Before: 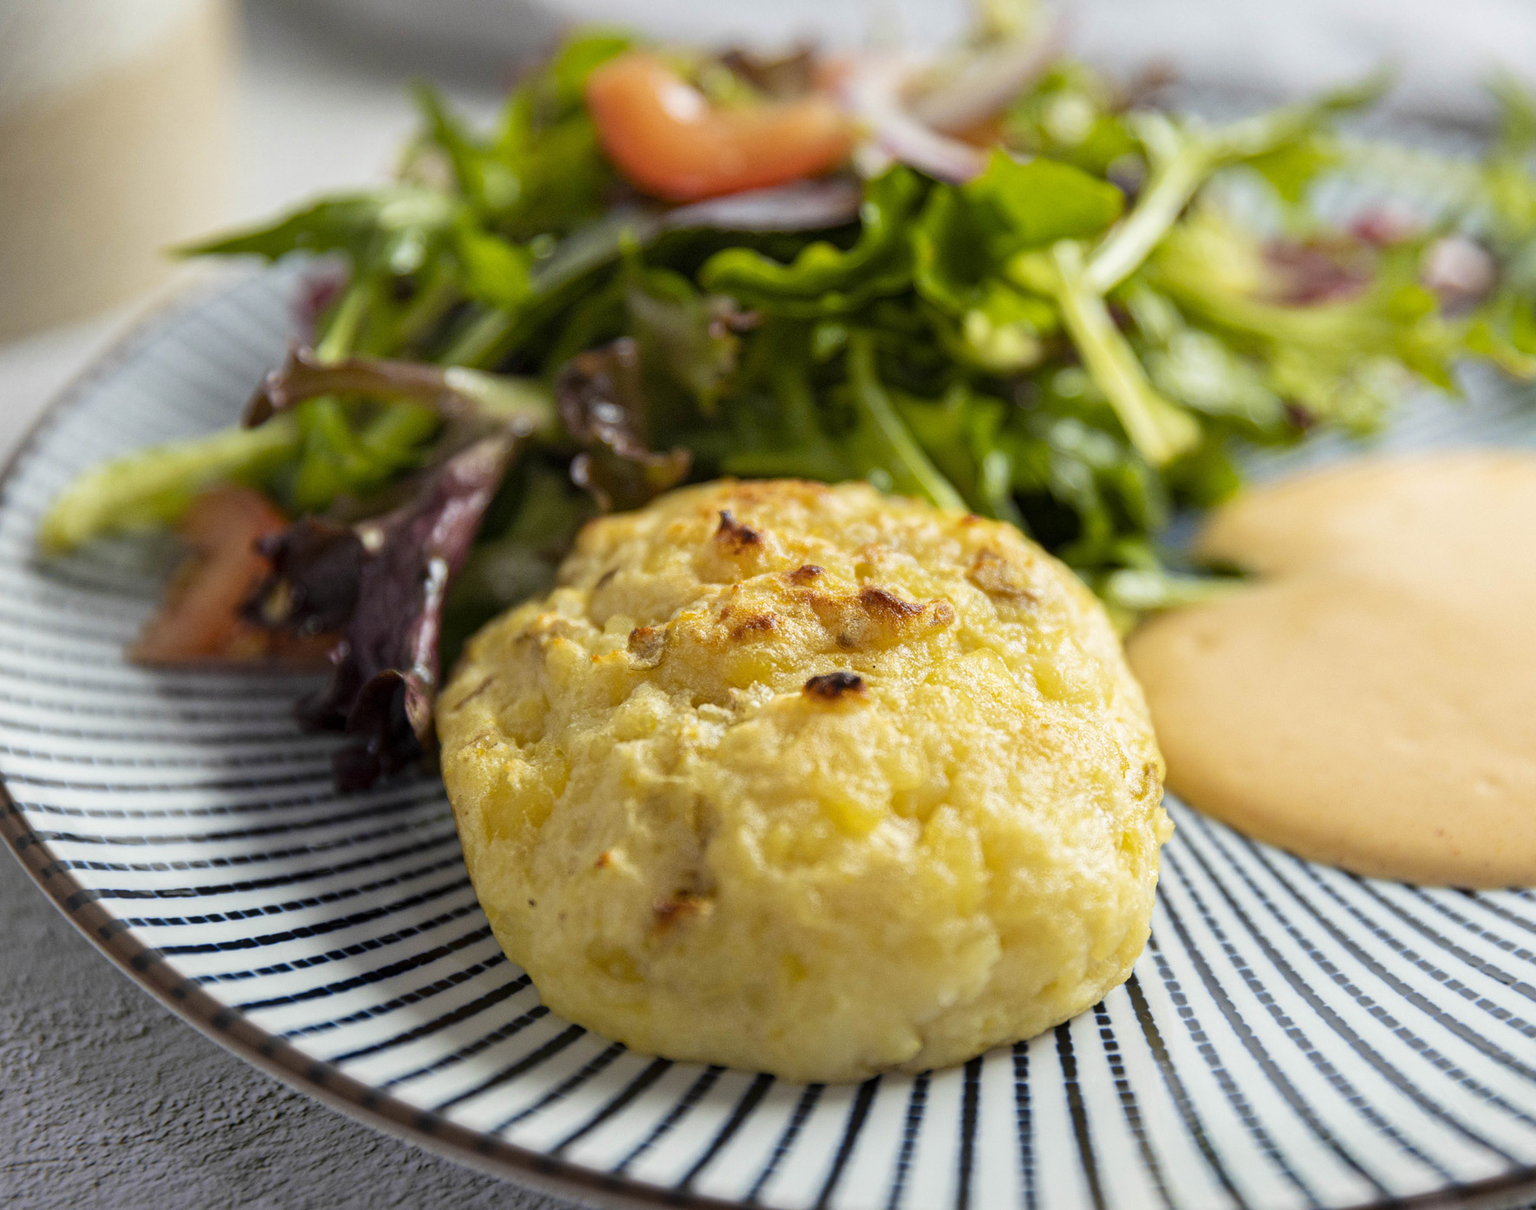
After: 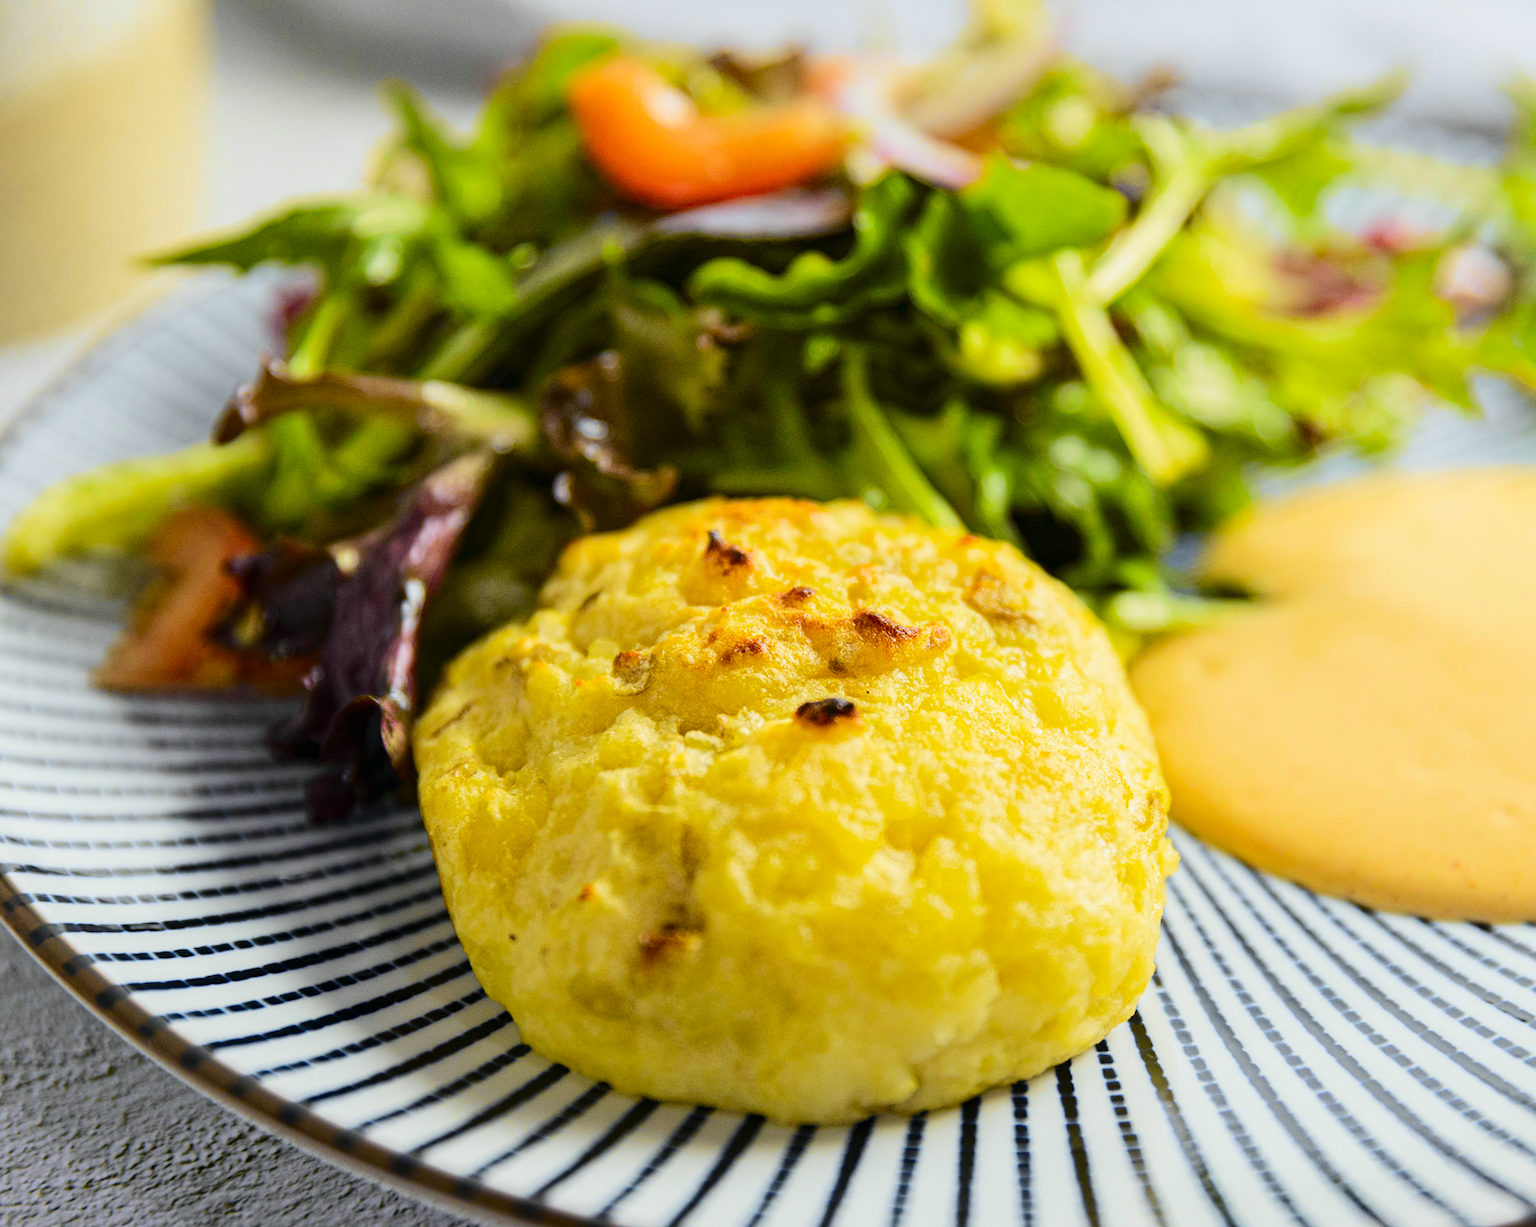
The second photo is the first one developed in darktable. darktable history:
color balance rgb: perceptual saturation grading › global saturation 20%, global vibrance 20%
exposure: compensate highlight preservation false
crop and rotate: left 2.536%, right 1.107%, bottom 2.246%
tone curve: curves: ch0 [(0, 0.003) (0.113, 0.081) (0.207, 0.184) (0.515, 0.612) (0.712, 0.793) (0.984, 0.961)]; ch1 [(0, 0) (0.172, 0.123) (0.317, 0.272) (0.414, 0.382) (0.476, 0.479) (0.505, 0.498) (0.534, 0.534) (0.621, 0.65) (0.709, 0.764) (1, 1)]; ch2 [(0, 0) (0.411, 0.424) (0.505, 0.505) (0.521, 0.524) (0.537, 0.57) (0.65, 0.699) (1, 1)], color space Lab, independent channels, preserve colors none
